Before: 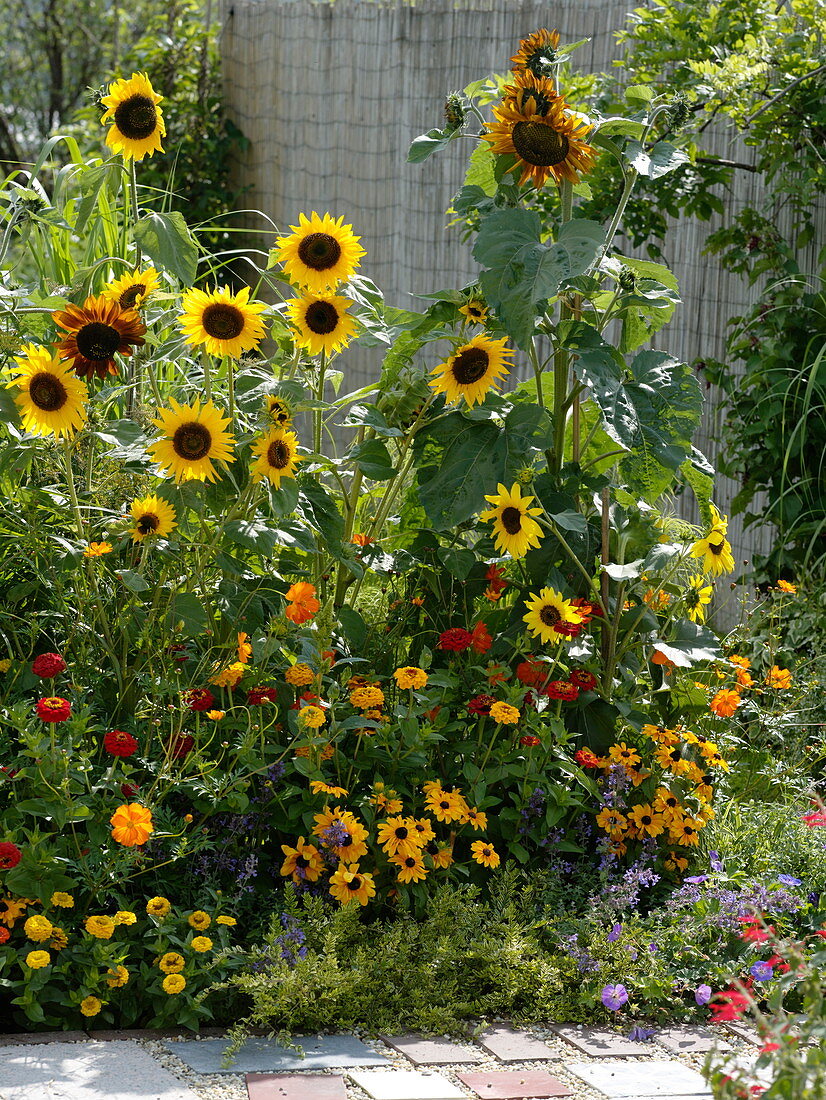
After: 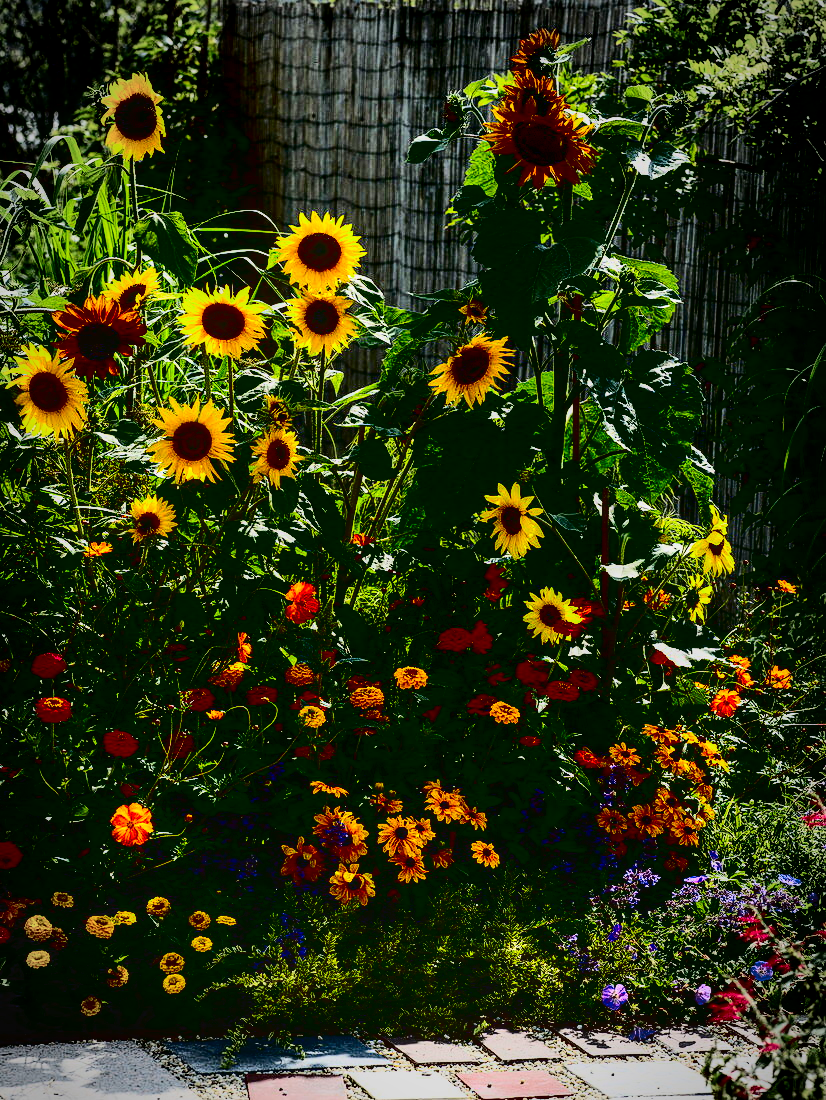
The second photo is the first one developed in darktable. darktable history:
local contrast: on, module defaults
contrast brightness saturation: contrast 0.77, brightness -0.999, saturation 0.992
vignetting: automatic ratio true
